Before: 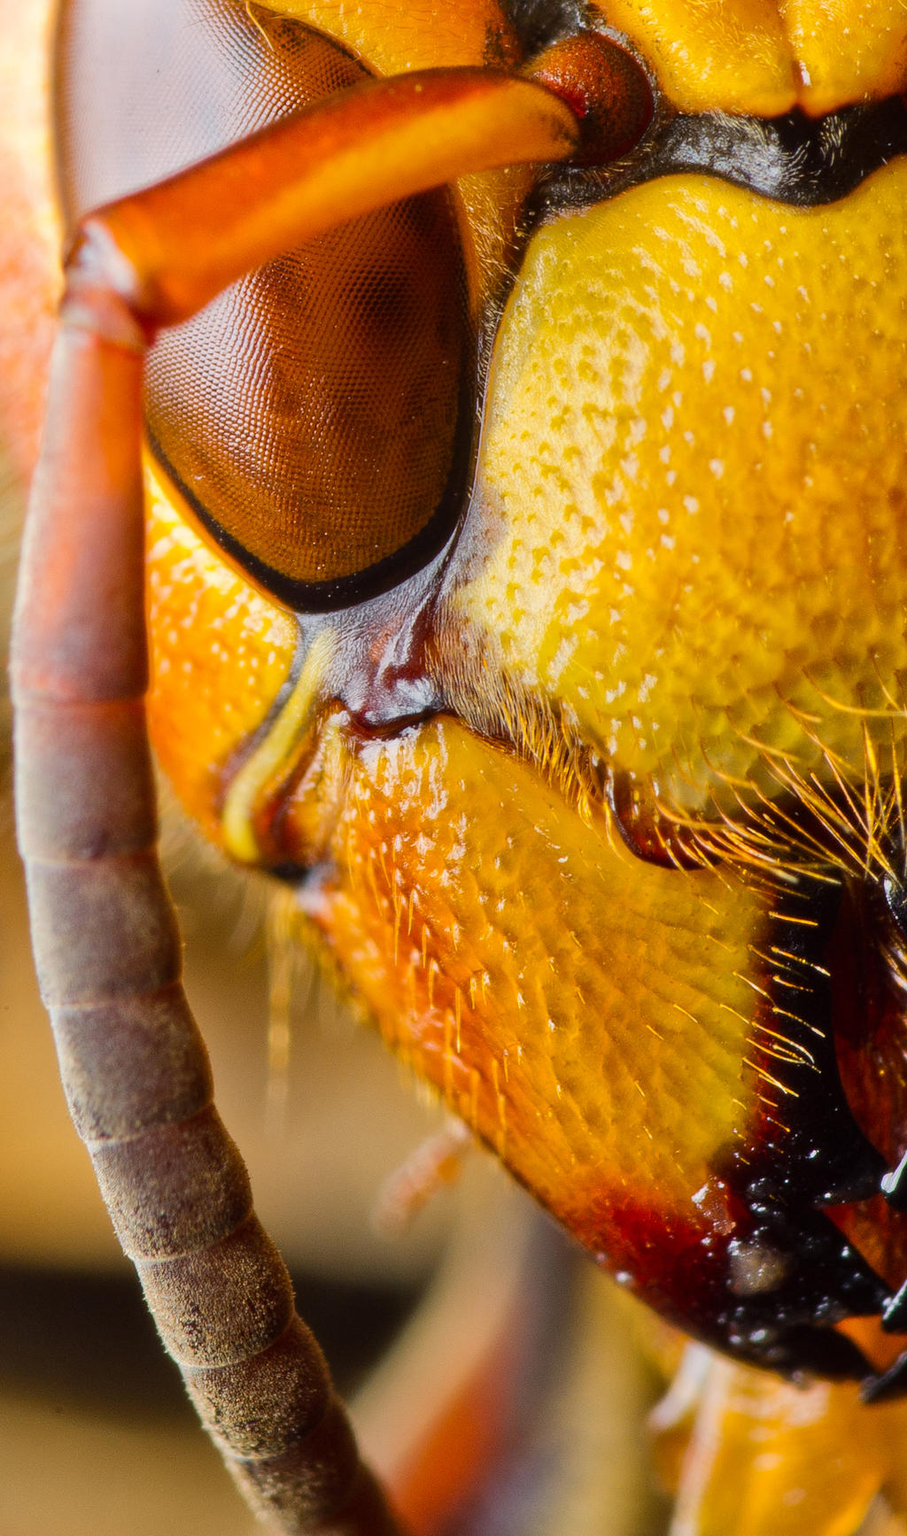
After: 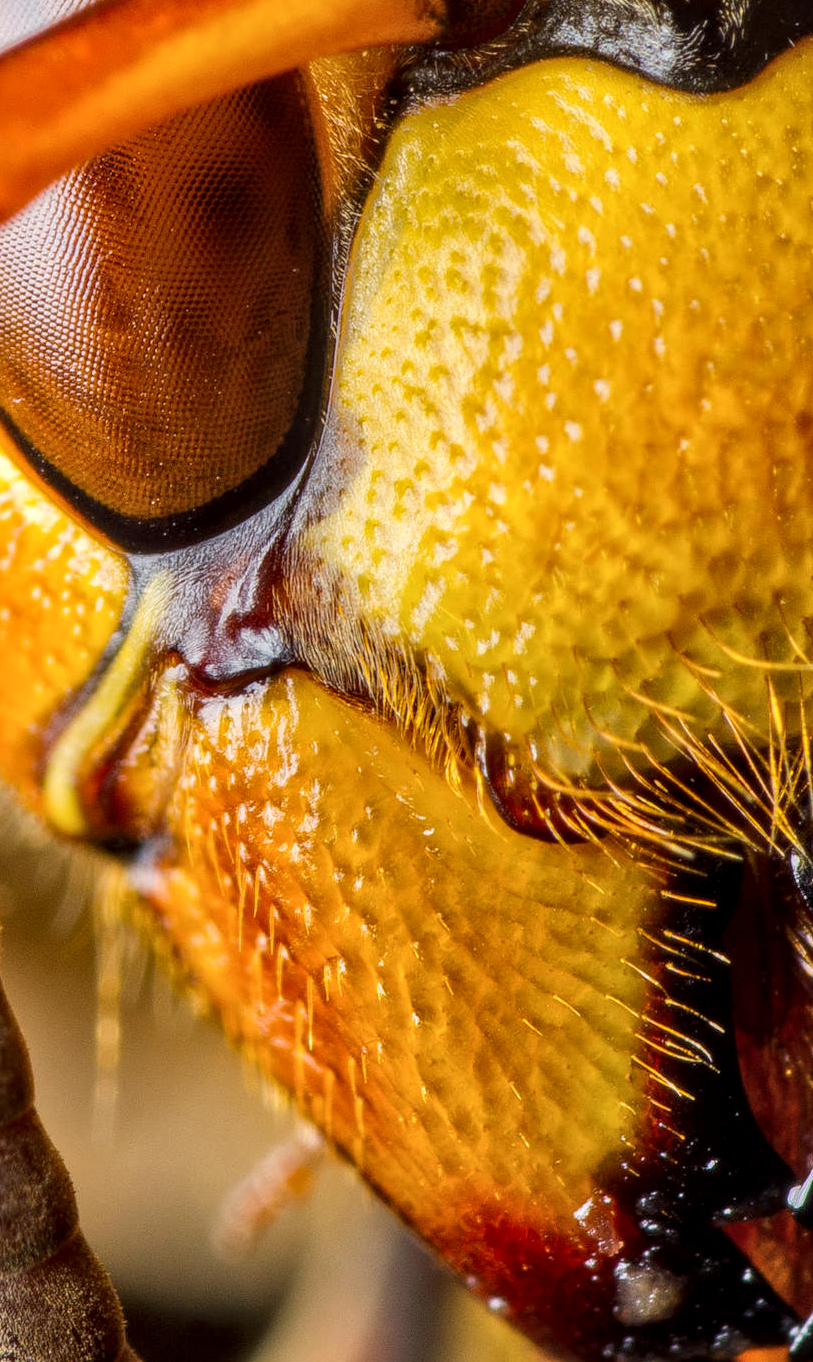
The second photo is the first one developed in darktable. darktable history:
crop and rotate: left 20.253%, top 8.042%, right 0.34%, bottom 13.446%
tone equalizer: -7 EV 0.104 EV, edges refinement/feathering 500, mask exposure compensation -1.57 EV, preserve details no
local contrast: highlights 62%, detail 143%, midtone range 0.435
